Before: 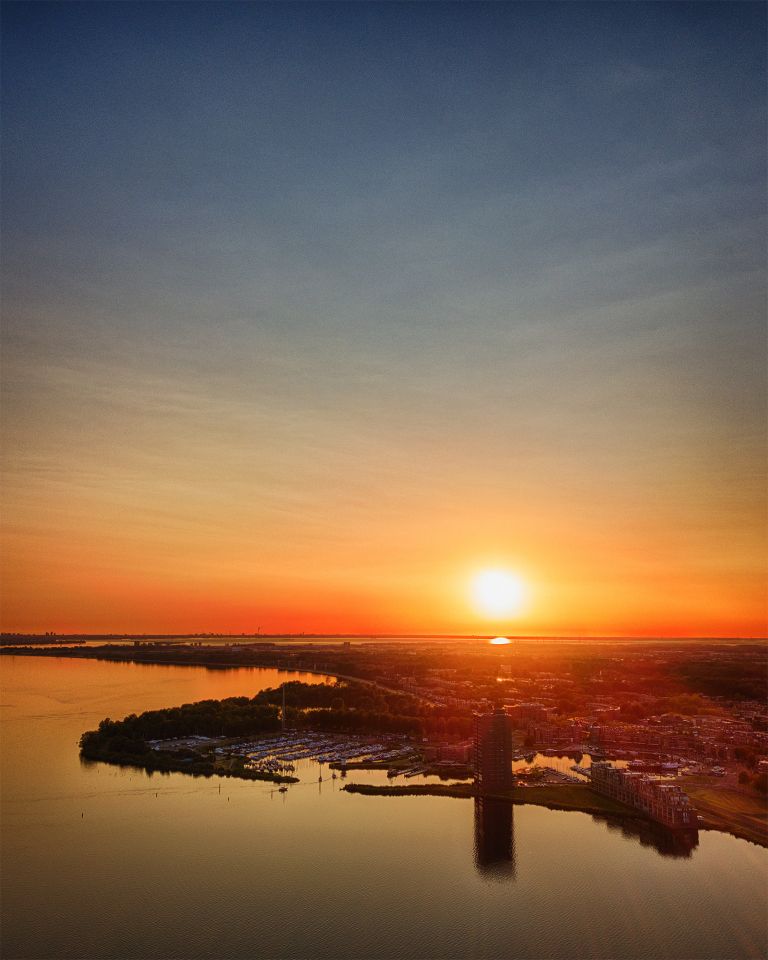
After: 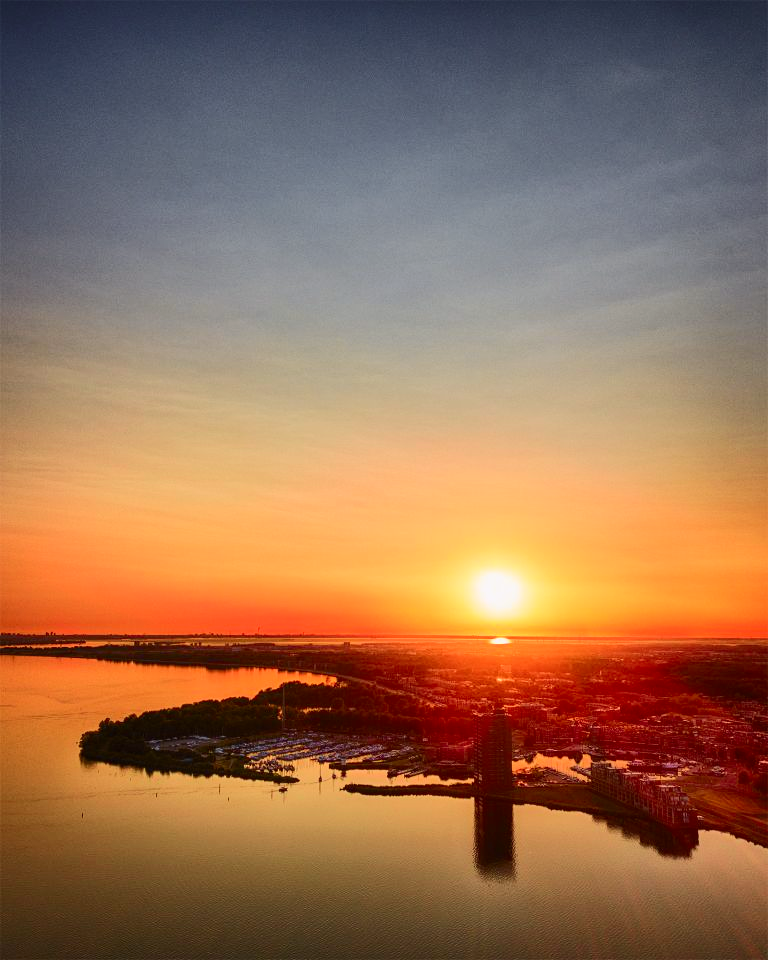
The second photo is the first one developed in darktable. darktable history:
tone curve: curves: ch0 [(0, 0) (0.239, 0.248) (0.508, 0.606) (0.828, 0.878) (1, 1)]; ch1 [(0, 0) (0.401, 0.42) (0.442, 0.47) (0.492, 0.498) (0.511, 0.516) (0.555, 0.586) (0.681, 0.739) (1, 1)]; ch2 [(0, 0) (0.411, 0.433) (0.5, 0.504) (0.545, 0.574) (1, 1)], color space Lab, independent channels, preserve colors none
